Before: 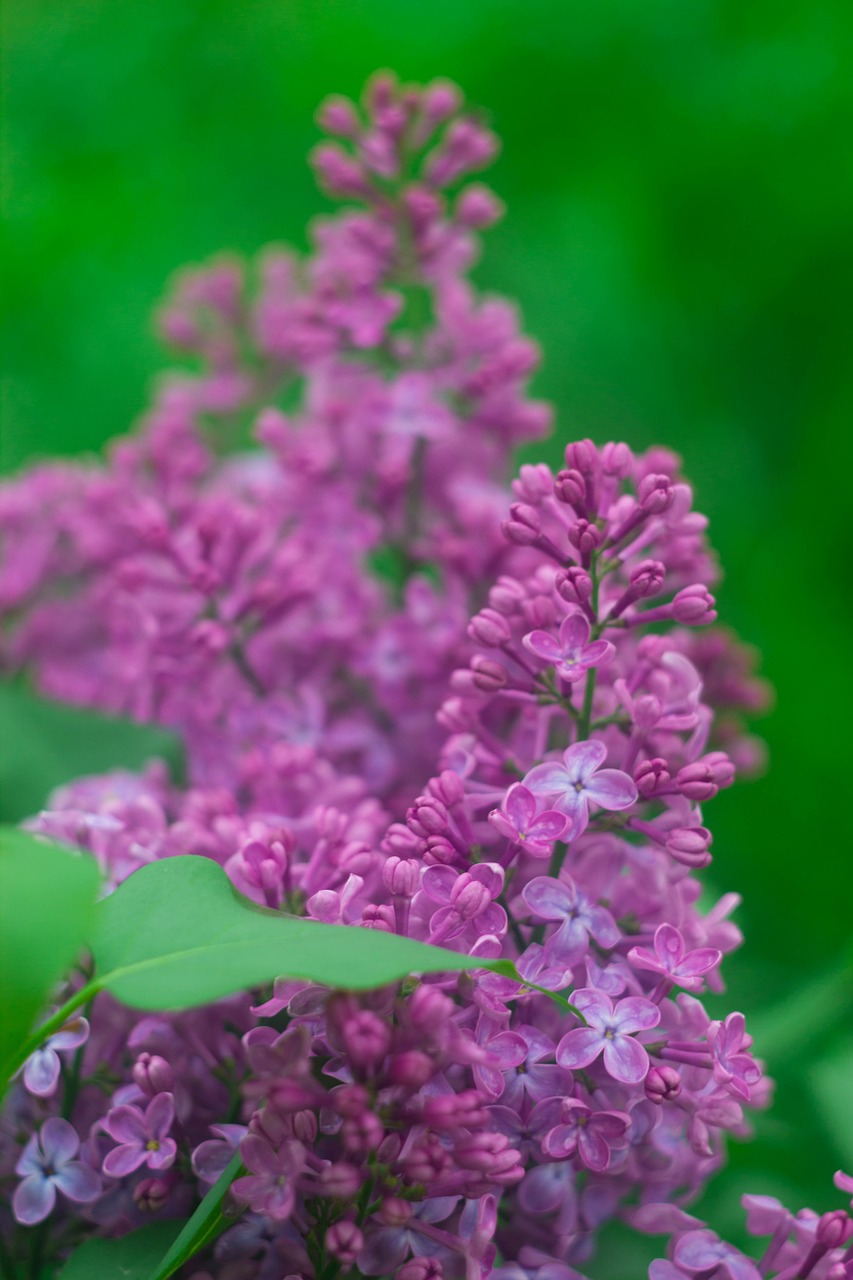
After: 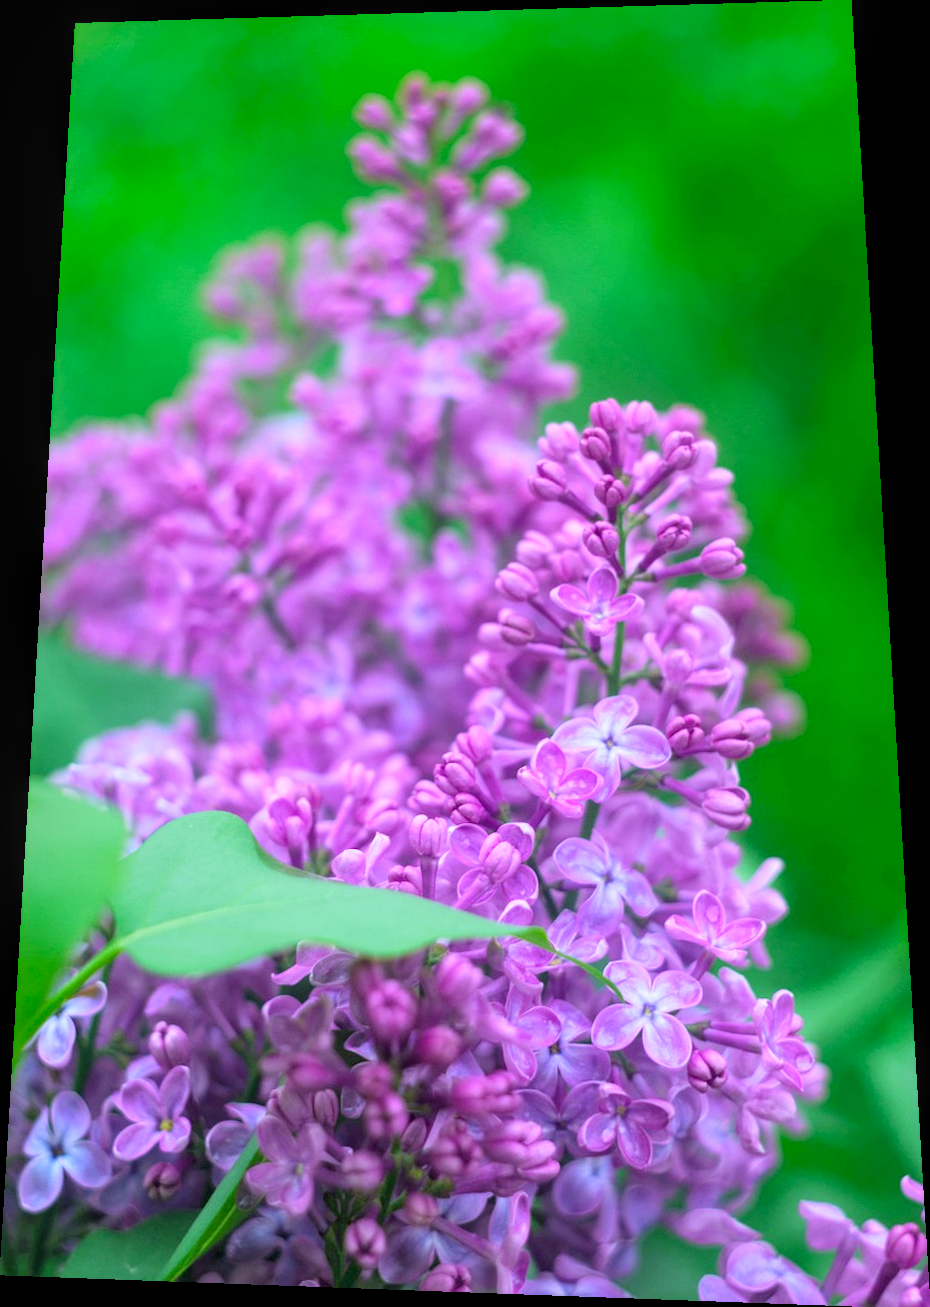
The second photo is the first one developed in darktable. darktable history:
filmic rgb: middle gray luminance 18.42%, black relative exposure -9 EV, white relative exposure 3.75 EV, threshold 6 EV, target black luminance 0%, hardness 4.85, latitude 67.35%, contrast 0.955, highlights saturation mix 20%, shadows ↔ highlights balance 21.36%, add noise in highlights 0, preserve chrominance luminance Y, color science v3 (2019), use custom middle-gray values true, iterations of high-quality reconstruction 0, contrast in highlights soft, enable highlight reconstruction true
local contrast: detail 130%
white balance: red 0.948, green 1.02, blue 1.176
rotate and perspective: rotation 0.128°, lens shift (vertical) -0.181, lens shift (horizontal) -0.044, shear 0.001, automatic cropping off
crop: bottom 0.071%
exposure: black level correction 0.001, exposure 1.05 EV, compensate exposure bias true, compensate highlight preservation false
